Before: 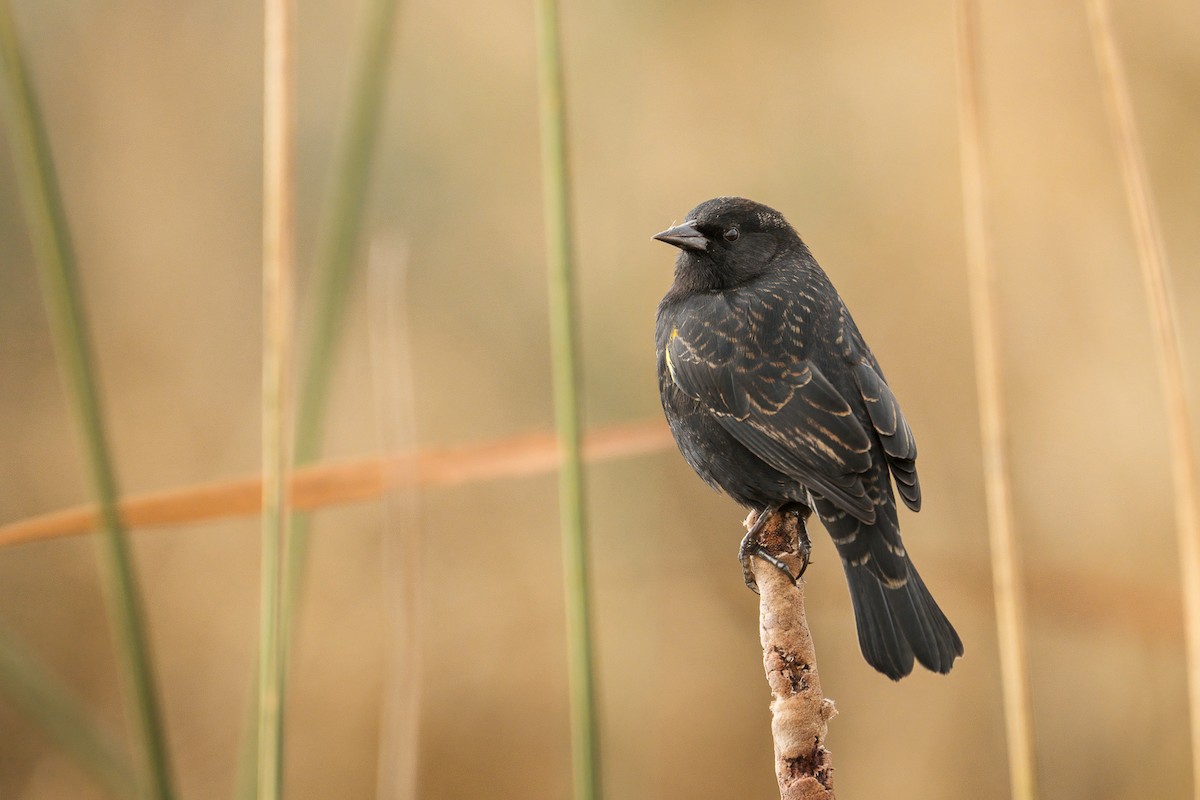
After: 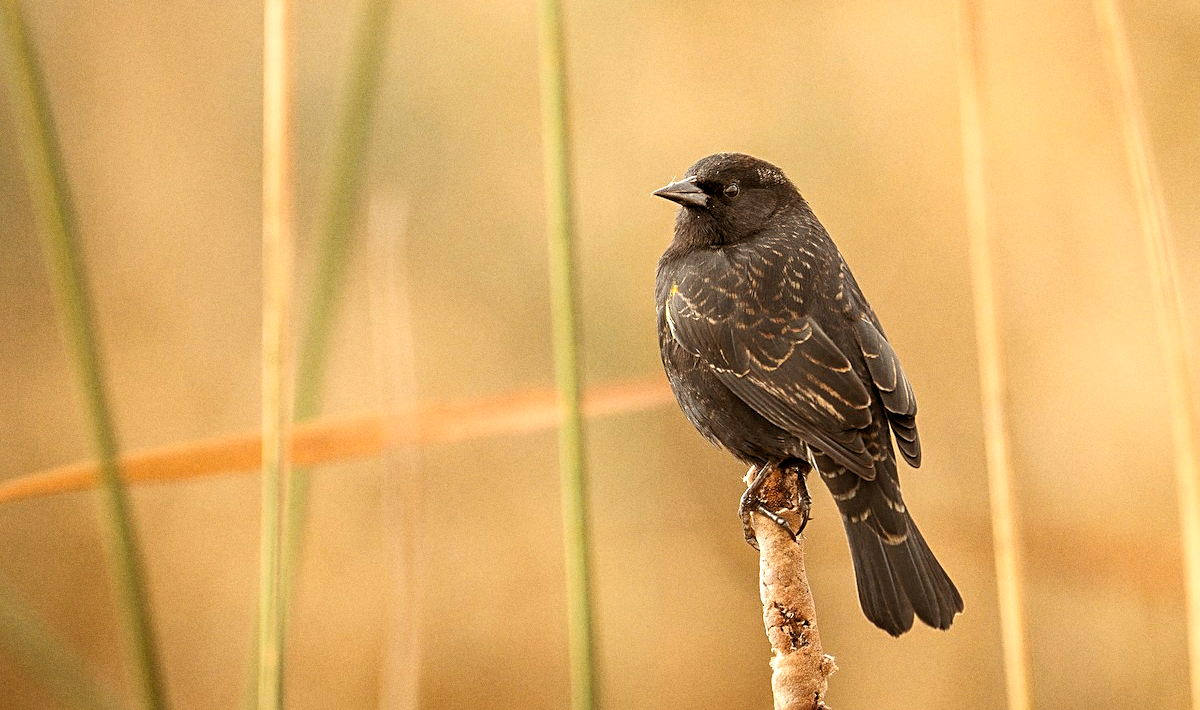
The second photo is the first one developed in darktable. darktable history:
crop and rotate: top 5.609%, bottom 5.609%
grain: coarseness 0.09 ISO
exposure: black level correction 0.003, exposure 0.383 EV, compensate highlight preservation false
sharpen: on, module defaults
color balance rgb: shadows lift › chroma 4.41%, shadows lift › hue 27°, power › chroma 2.5%, power › hue 70°, highlights gain › chroma 1%, highlights gain › hue 27°, saturation formula JzAzBz (2021)
